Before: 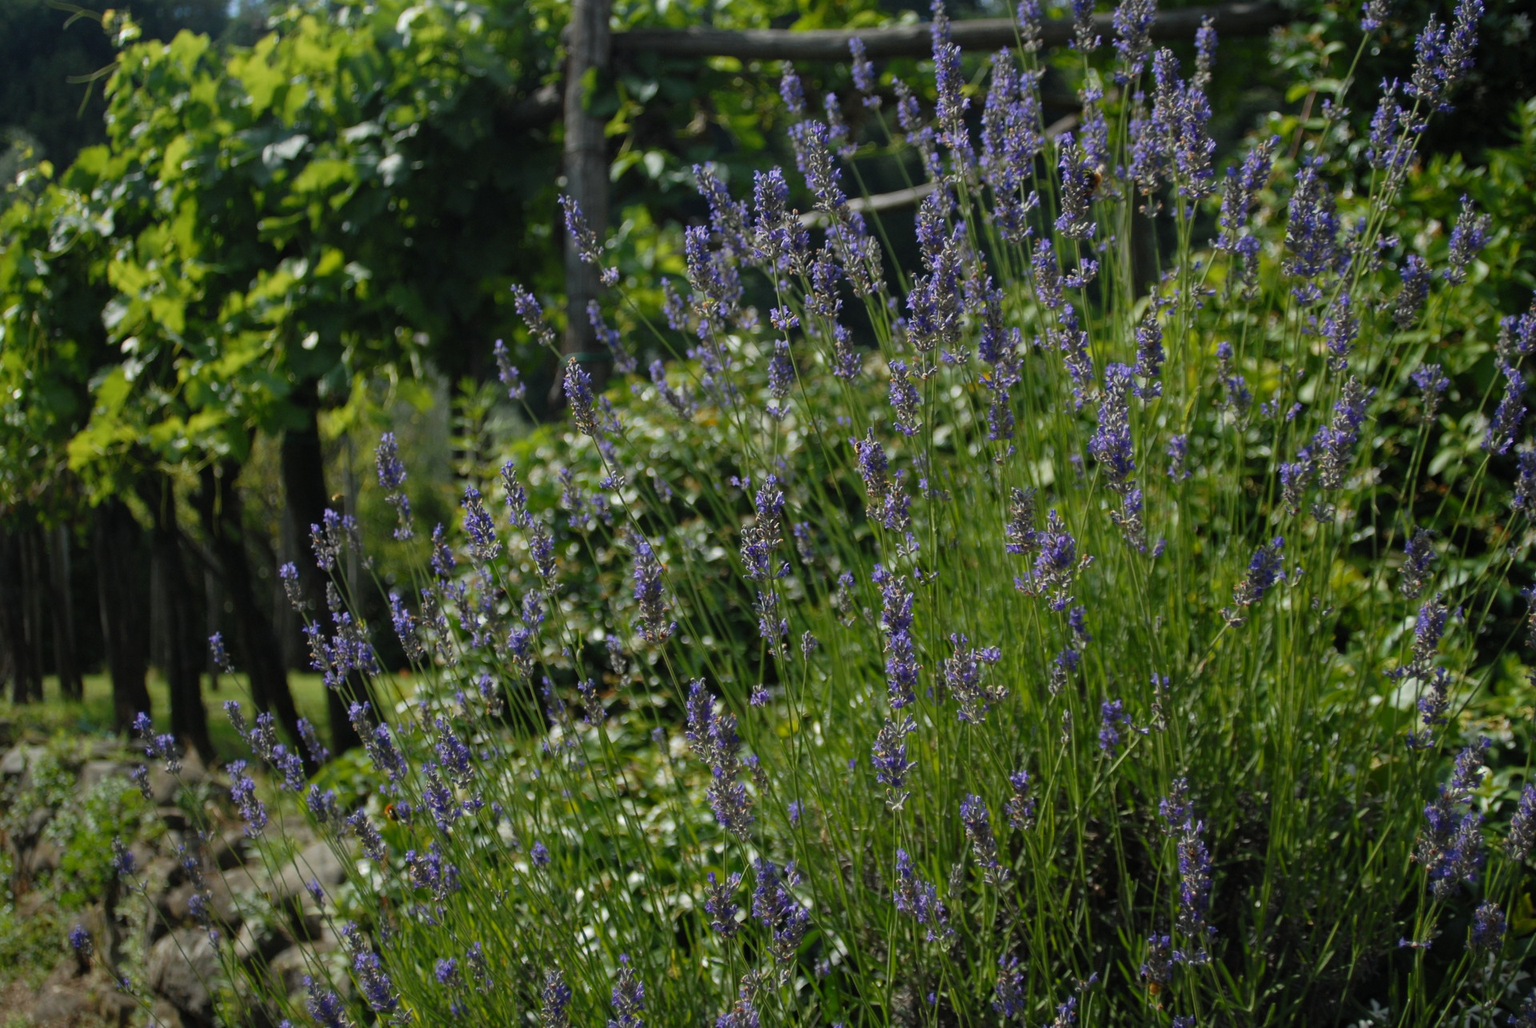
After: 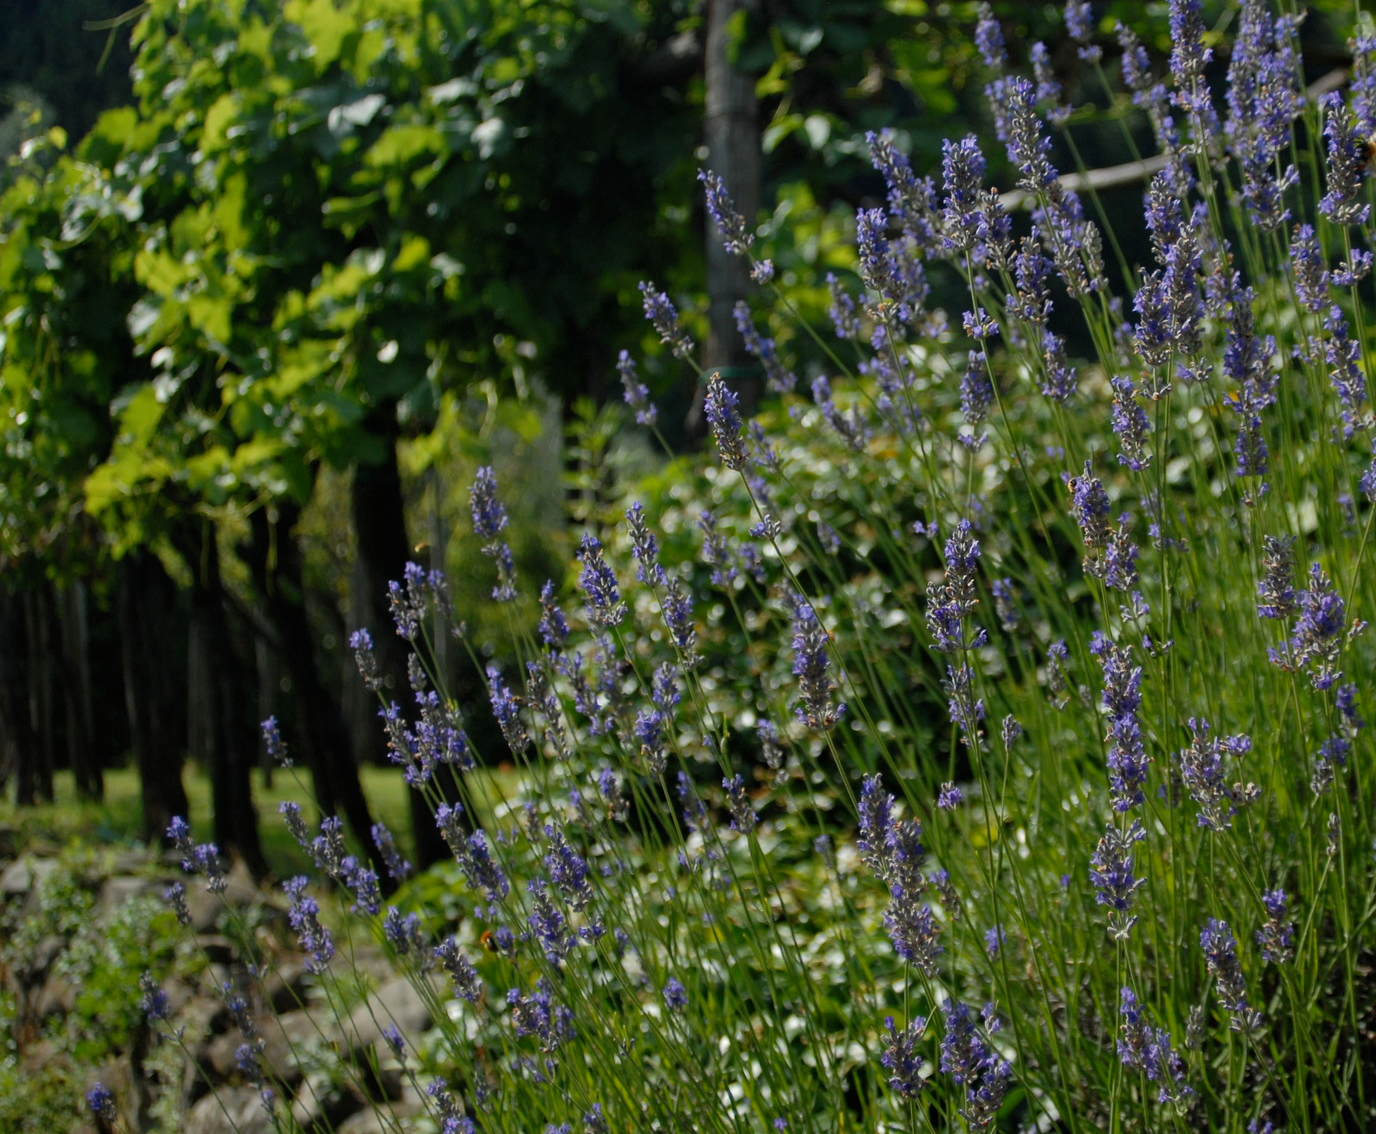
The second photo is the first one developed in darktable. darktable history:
crop: top 5.803%, right 27.864%, bottom 5.804%
sharpen: radius 2.883, amount 0.868, threshold 47.523
